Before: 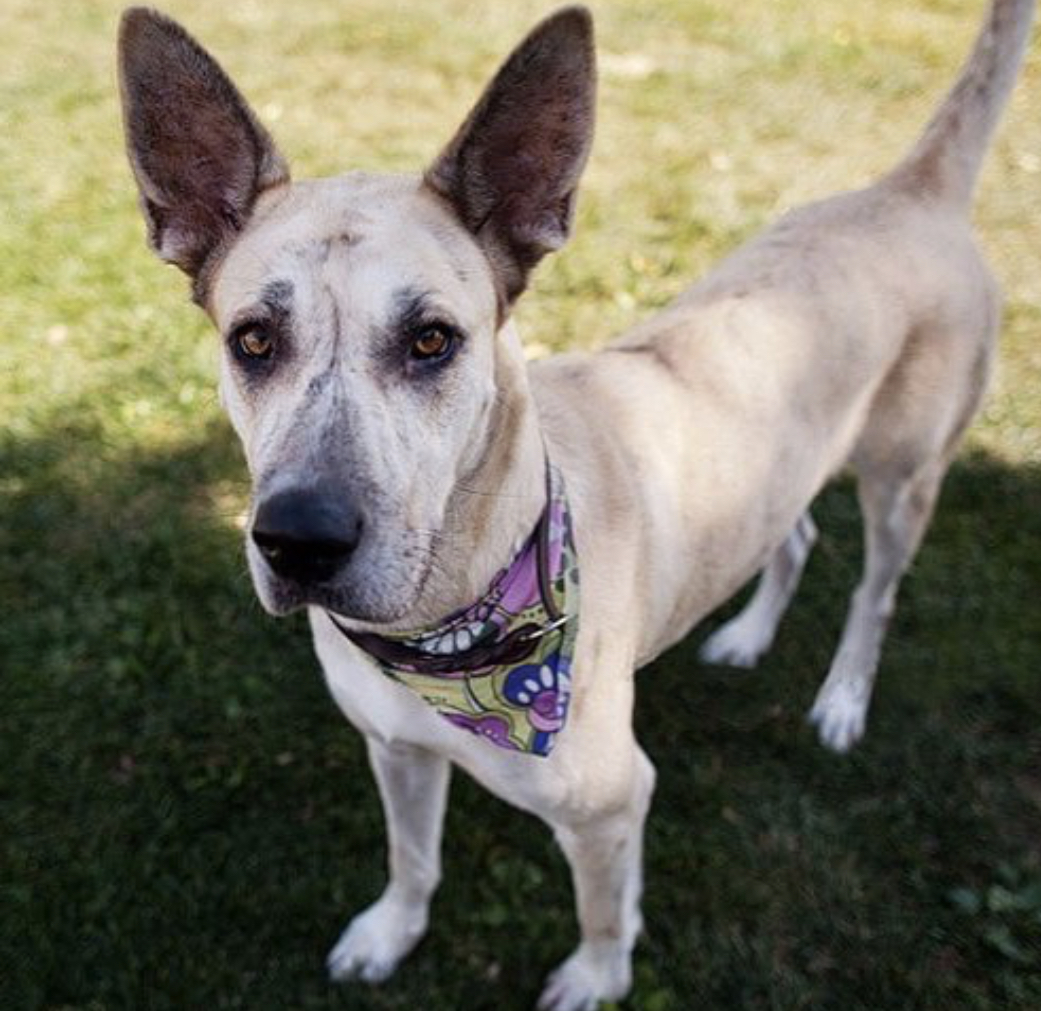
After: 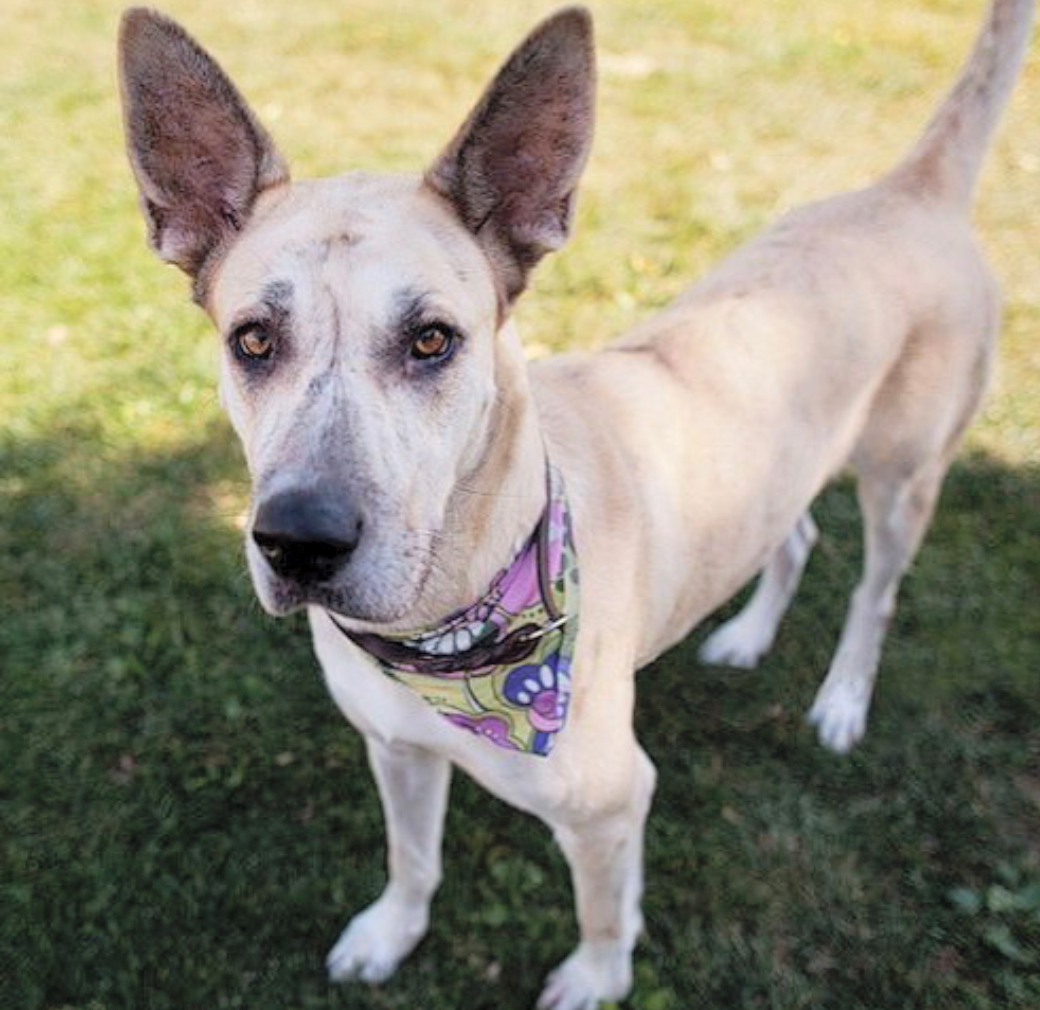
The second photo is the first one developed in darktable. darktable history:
contrast brightness saturation: brightness 0.283
crop: left 0.072%
exposure: black level correction 0.001, exposure -0.122 EV, compensate highlight preservation false
color calibration: illuminant same as pipeline (D50), adaptation XYZ, x 0.345, y 0.358, temperature 5019.27 K
